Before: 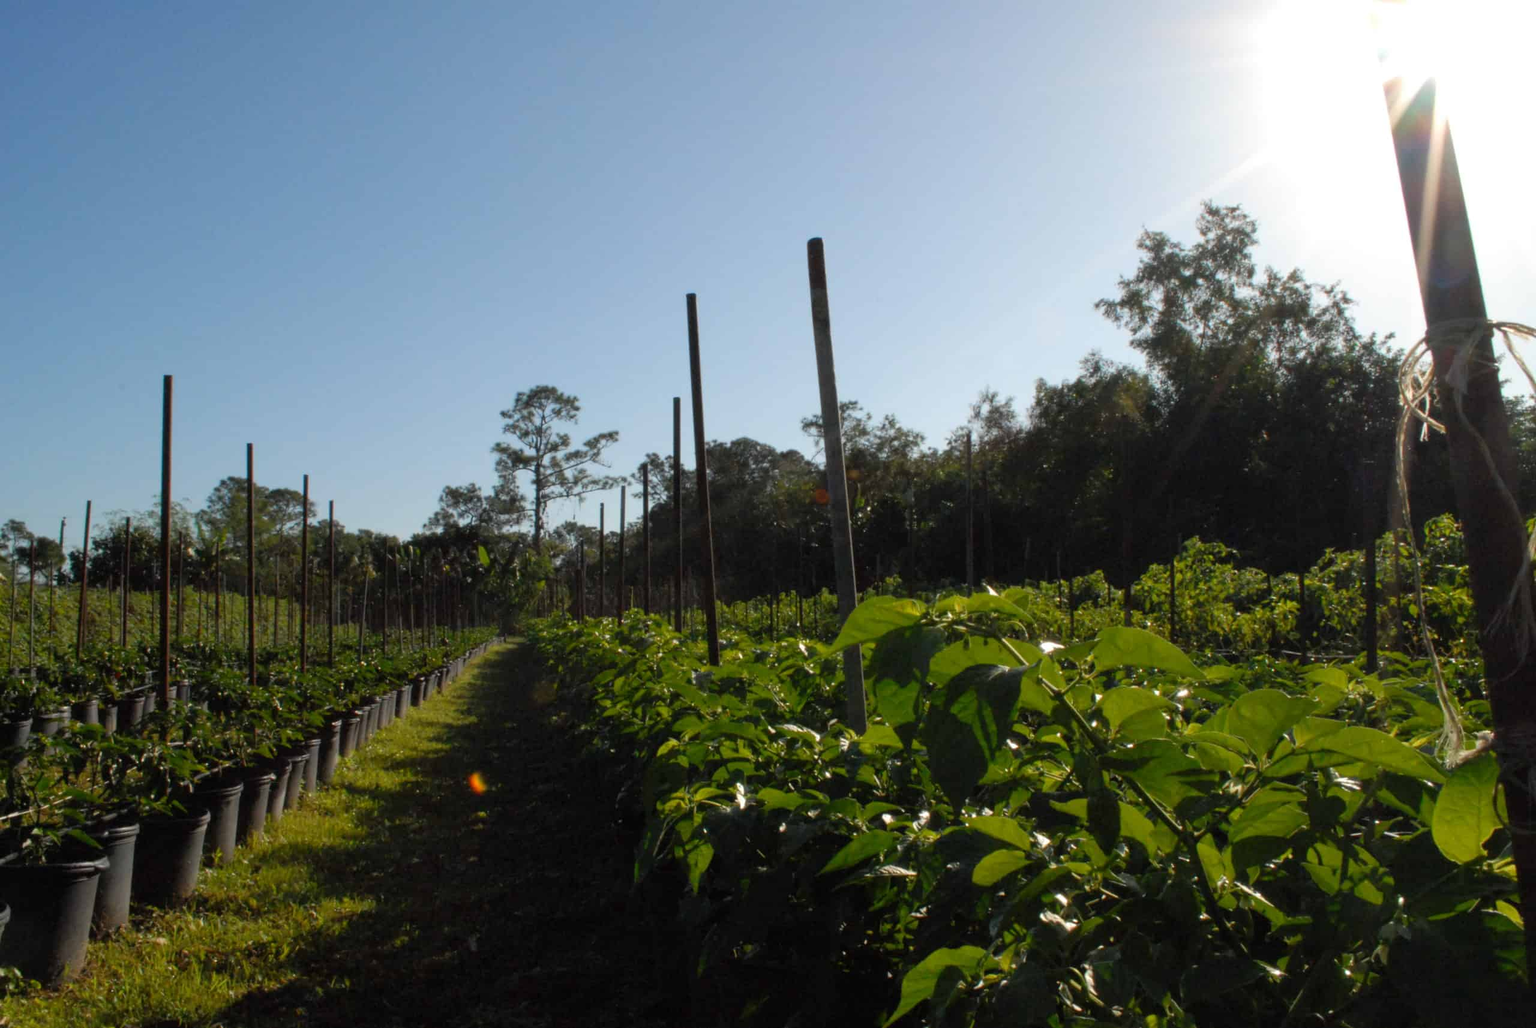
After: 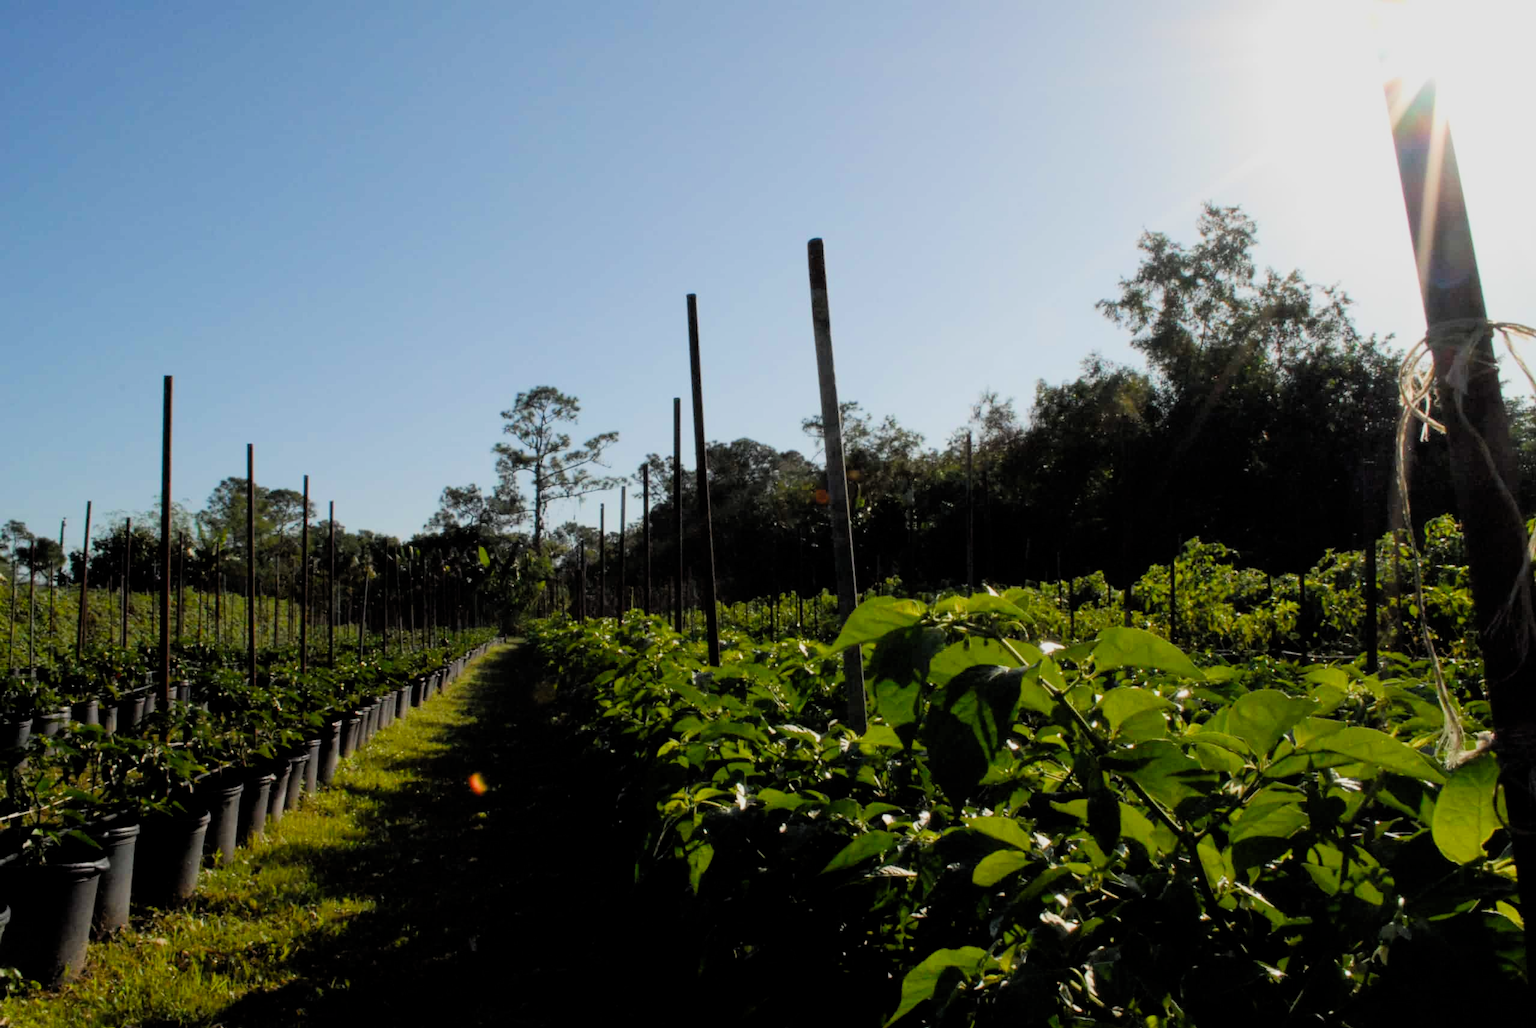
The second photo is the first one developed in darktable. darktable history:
color calibration: illuminant same as pipeline (D50), adaptation XYZ, x 0.345, y 0.358, temperature 5014.36 K
exposure: black level correction 0.001, exposure 0.298 EV, compensate exposure bias true, compensate highlight preservation false
filmic rgb: middle gray luminance 28.76%, black relative exposure -10.28 EV, white relative exposure 5.49 EV, target black luminance 0%, hardness 3.91, latitude 2.38%, contrast 1.132, highlights saturation mix 4.19%, shadows ↔ highlights balance 15.1%, color science v4 (2020)
